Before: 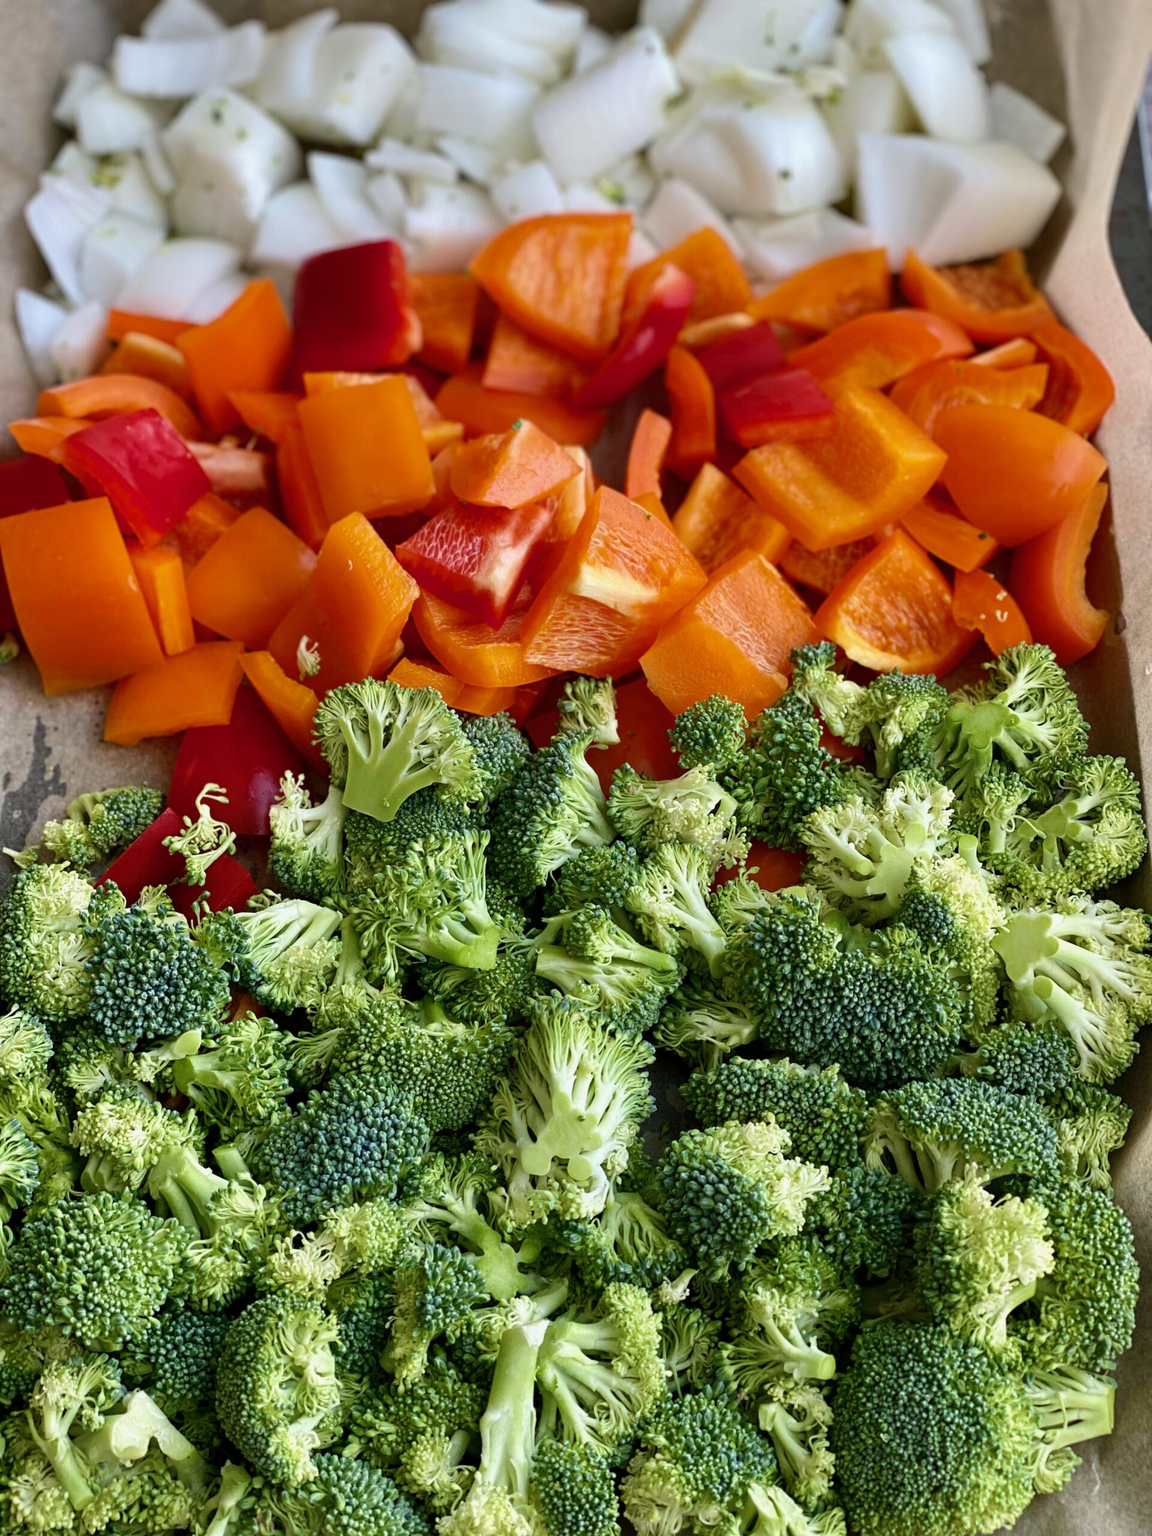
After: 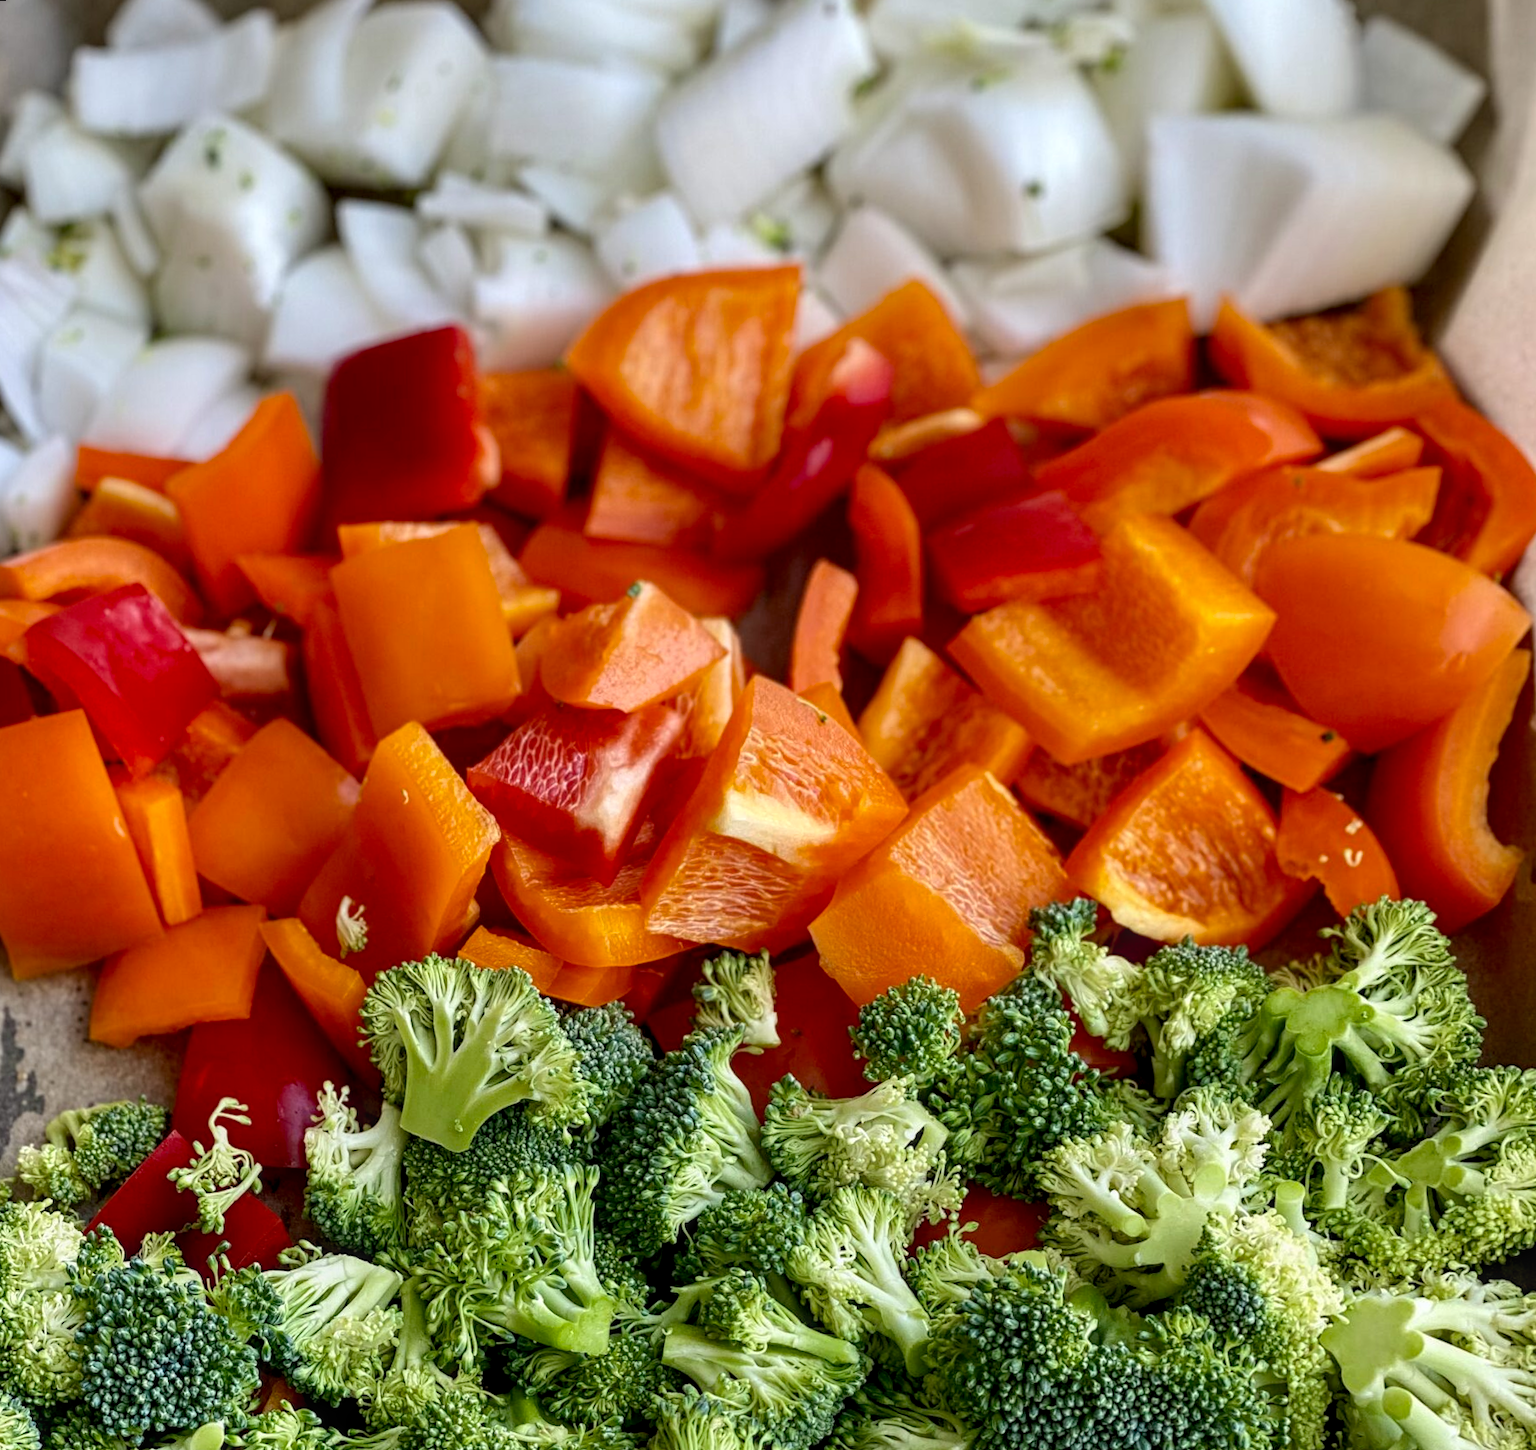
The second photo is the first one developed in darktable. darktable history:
crop: bottom 28.576%
rotate and perspective: rotation 0.062°, lens shift (vertical) 0.115, lens shift (horizontal) -0.133, crop left 0.047, crop right 0.94, crop top 0.061, crop bottom 0.94
local contrast: on, module defaults
